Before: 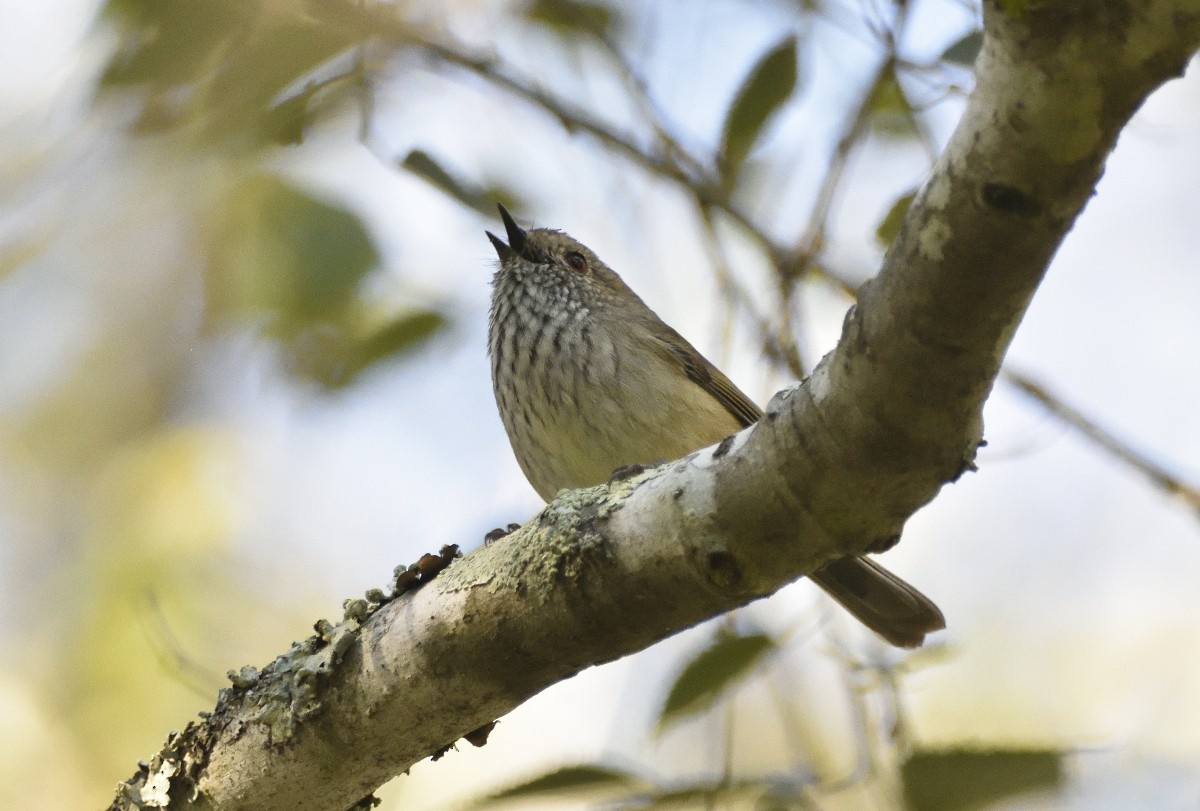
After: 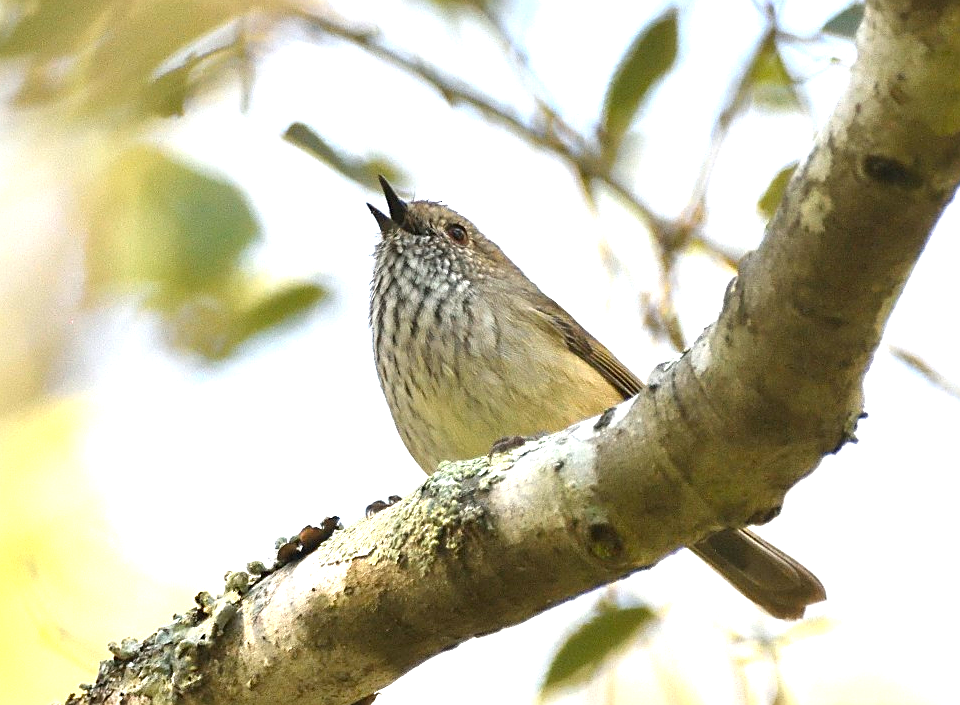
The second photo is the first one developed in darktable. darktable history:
crop: left 9.92%, top 3.53%, right 9.195%, bottom 9.204%
exposure: black level correction 0, exposure 1.104 EV, compensate highlight preservation false
sharpen: on, module defaults
